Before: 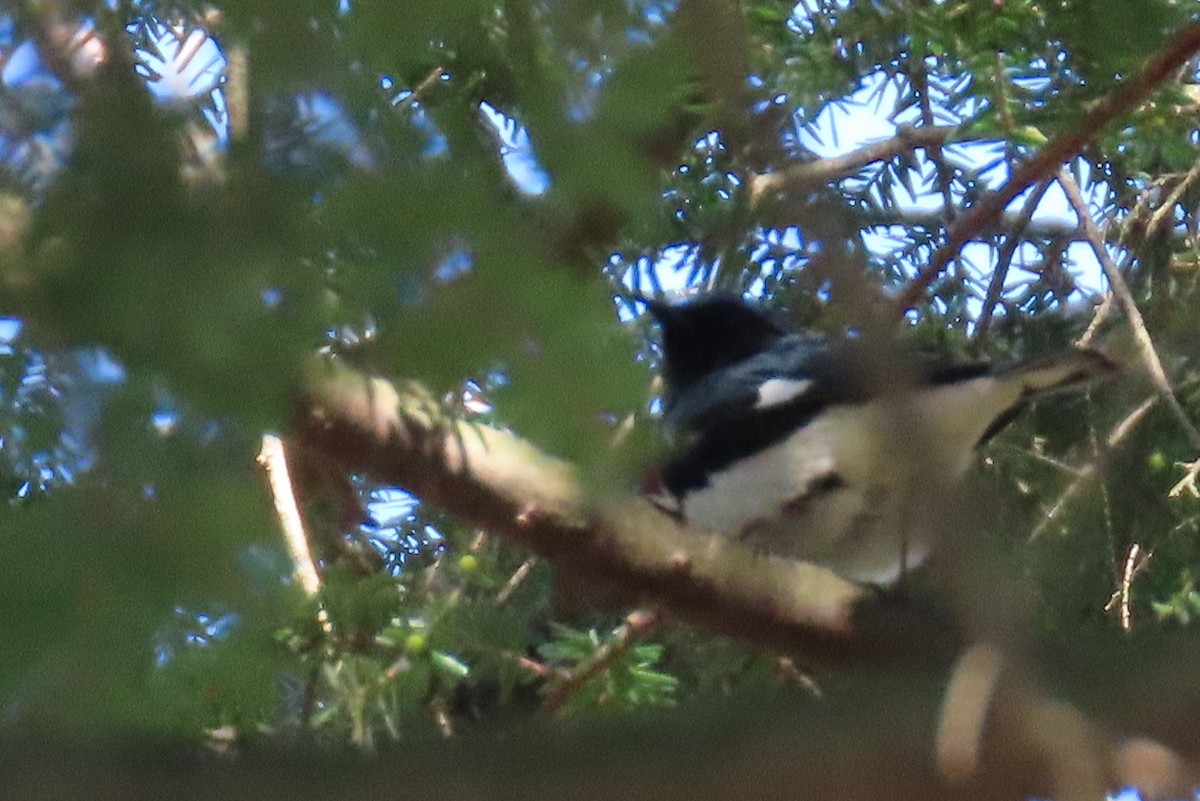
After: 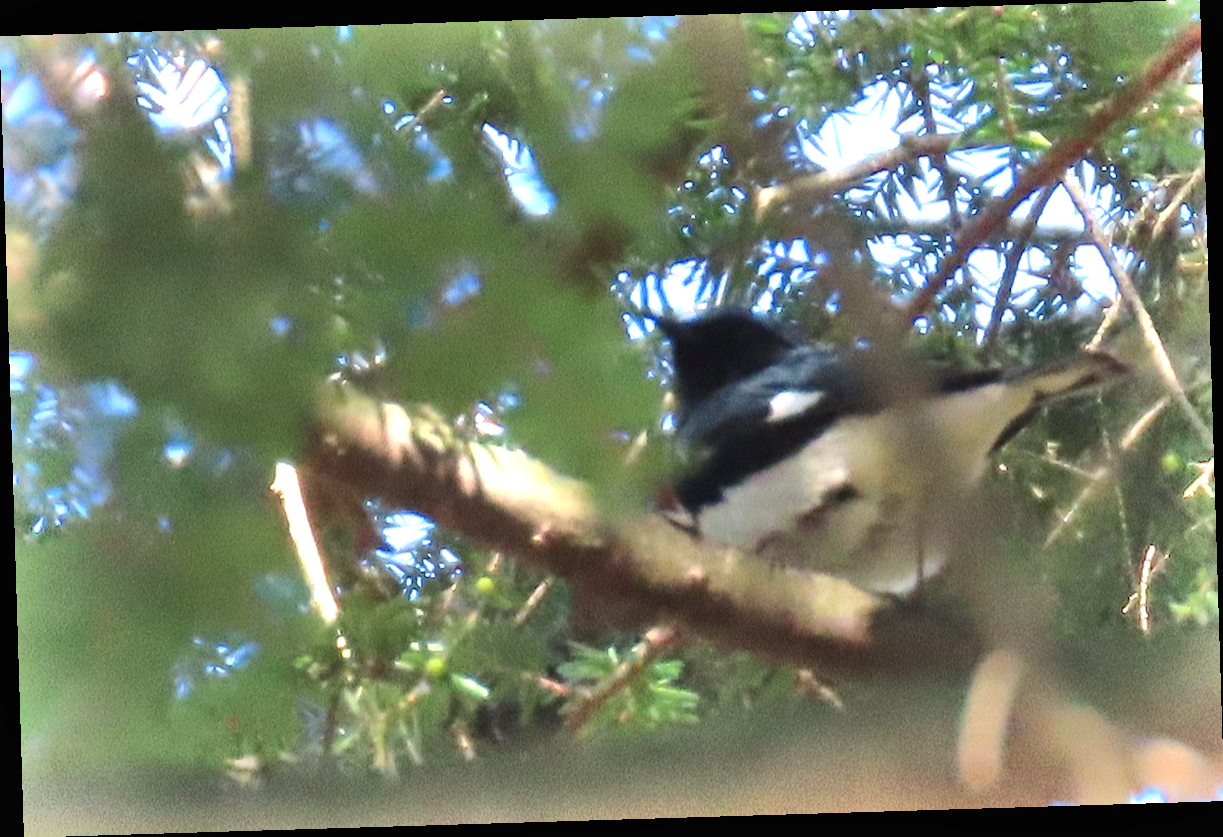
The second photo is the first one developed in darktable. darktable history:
rotate and perspective: rotation -1.75°, automatic cropping off
exposure: black level correction 0, exposure 0.9 EV, compensate highlight preservation false
shadows and highlights: shadows 75, highlights -25, soften with gaussian
white balance: red 1.009, blue 0.985
